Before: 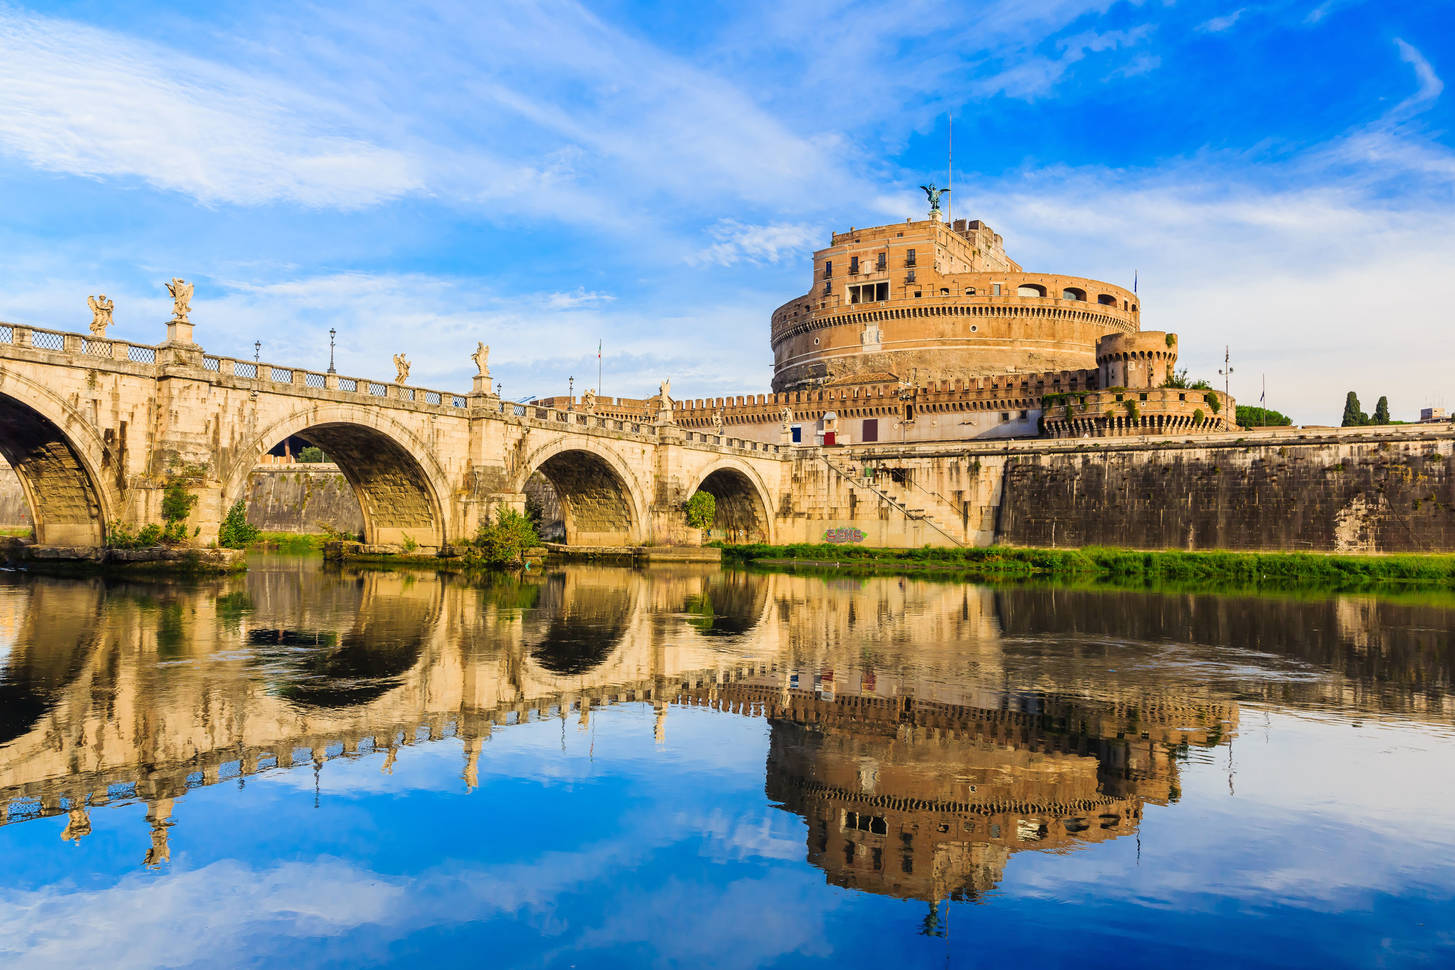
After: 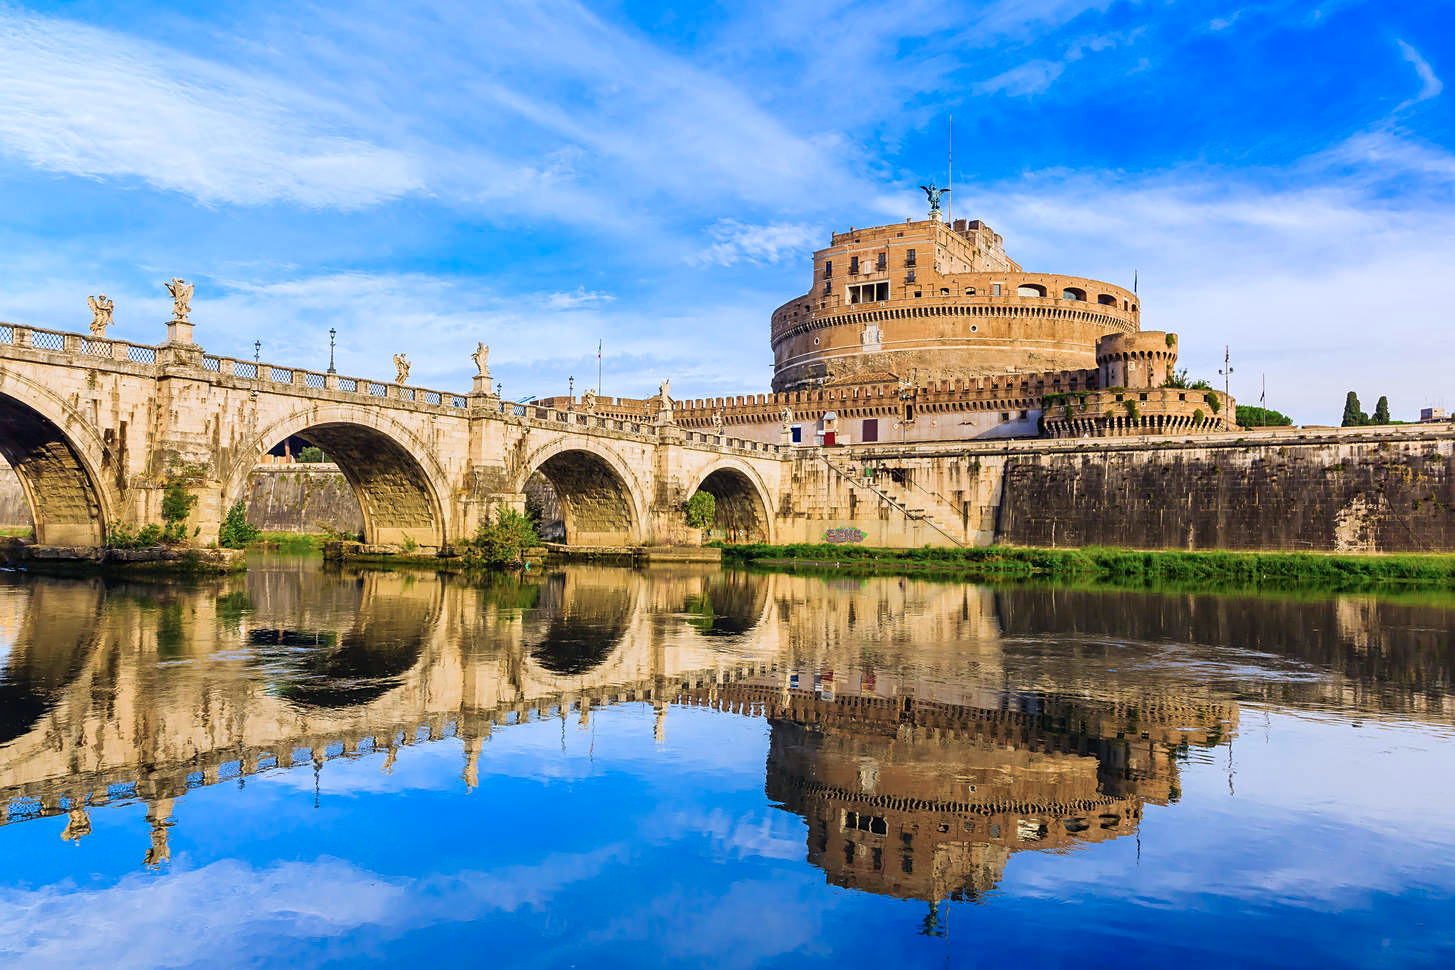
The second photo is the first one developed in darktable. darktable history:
velvia: strength 15.13%
color calibration: illuminant as shot in camera, x 0.37, y 0.382, temperature 4314.19 K
shadows and highlights: shadows 32.08, highlights -33.12, soften with gaussian
sharpen: amount 0.211
